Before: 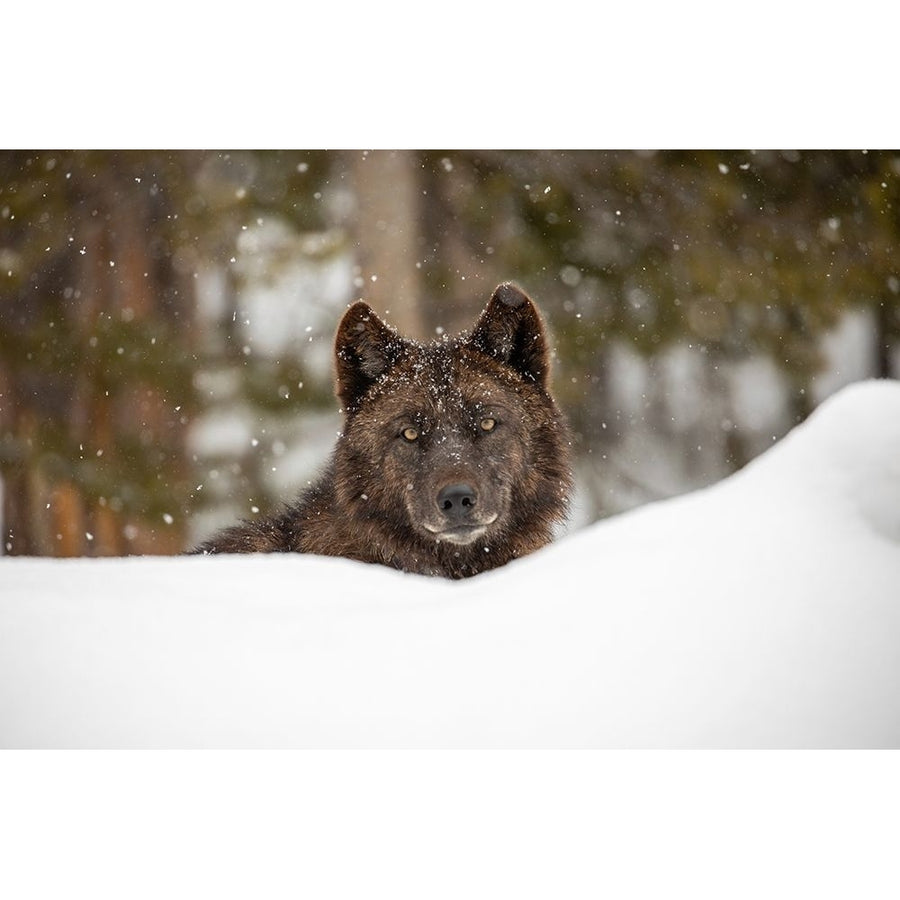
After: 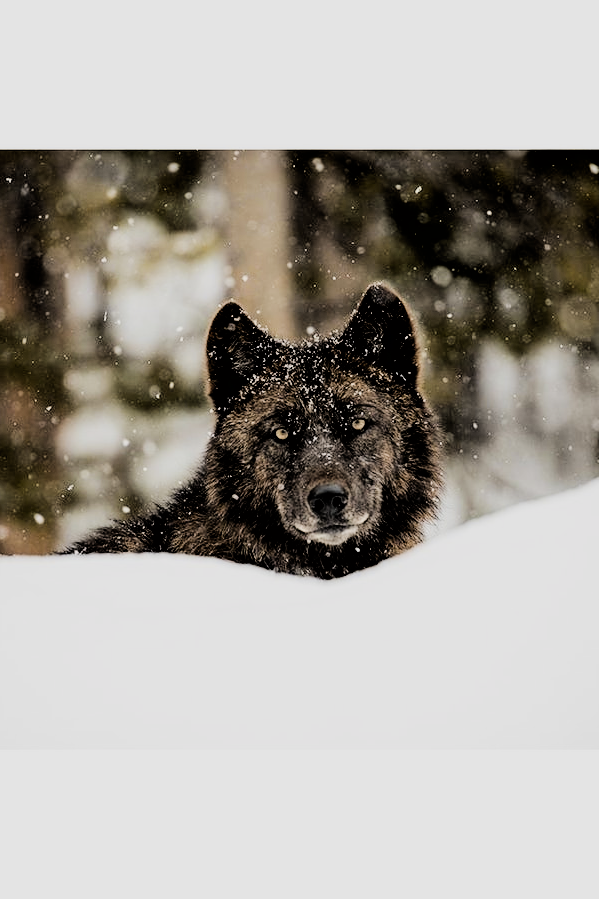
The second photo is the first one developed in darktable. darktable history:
filmic rgb: black relative exposure -3.21 EV, white relative exposure 7.02 EV, hardness 1.46, contrast 1.35
crop and rotate: left 14.385%, right 18.948%
color contrast: green-magenta contrast 0.8, blue-yellow contrast 1.1, unbound 0
tone equalizer: -8 EV -0.75 EV, -7 EV -0.7 EV, -6 EV -0.6 EV, -5 EV -0.4 EV, -3 EV 0.4 EV, -2 EV 0.6 EV, -1 EV 0.7 EV, +0 EV 0.75 EV, edges refinement/feathering 500, mask exposure compensation -1.57 EV, preserve details no
